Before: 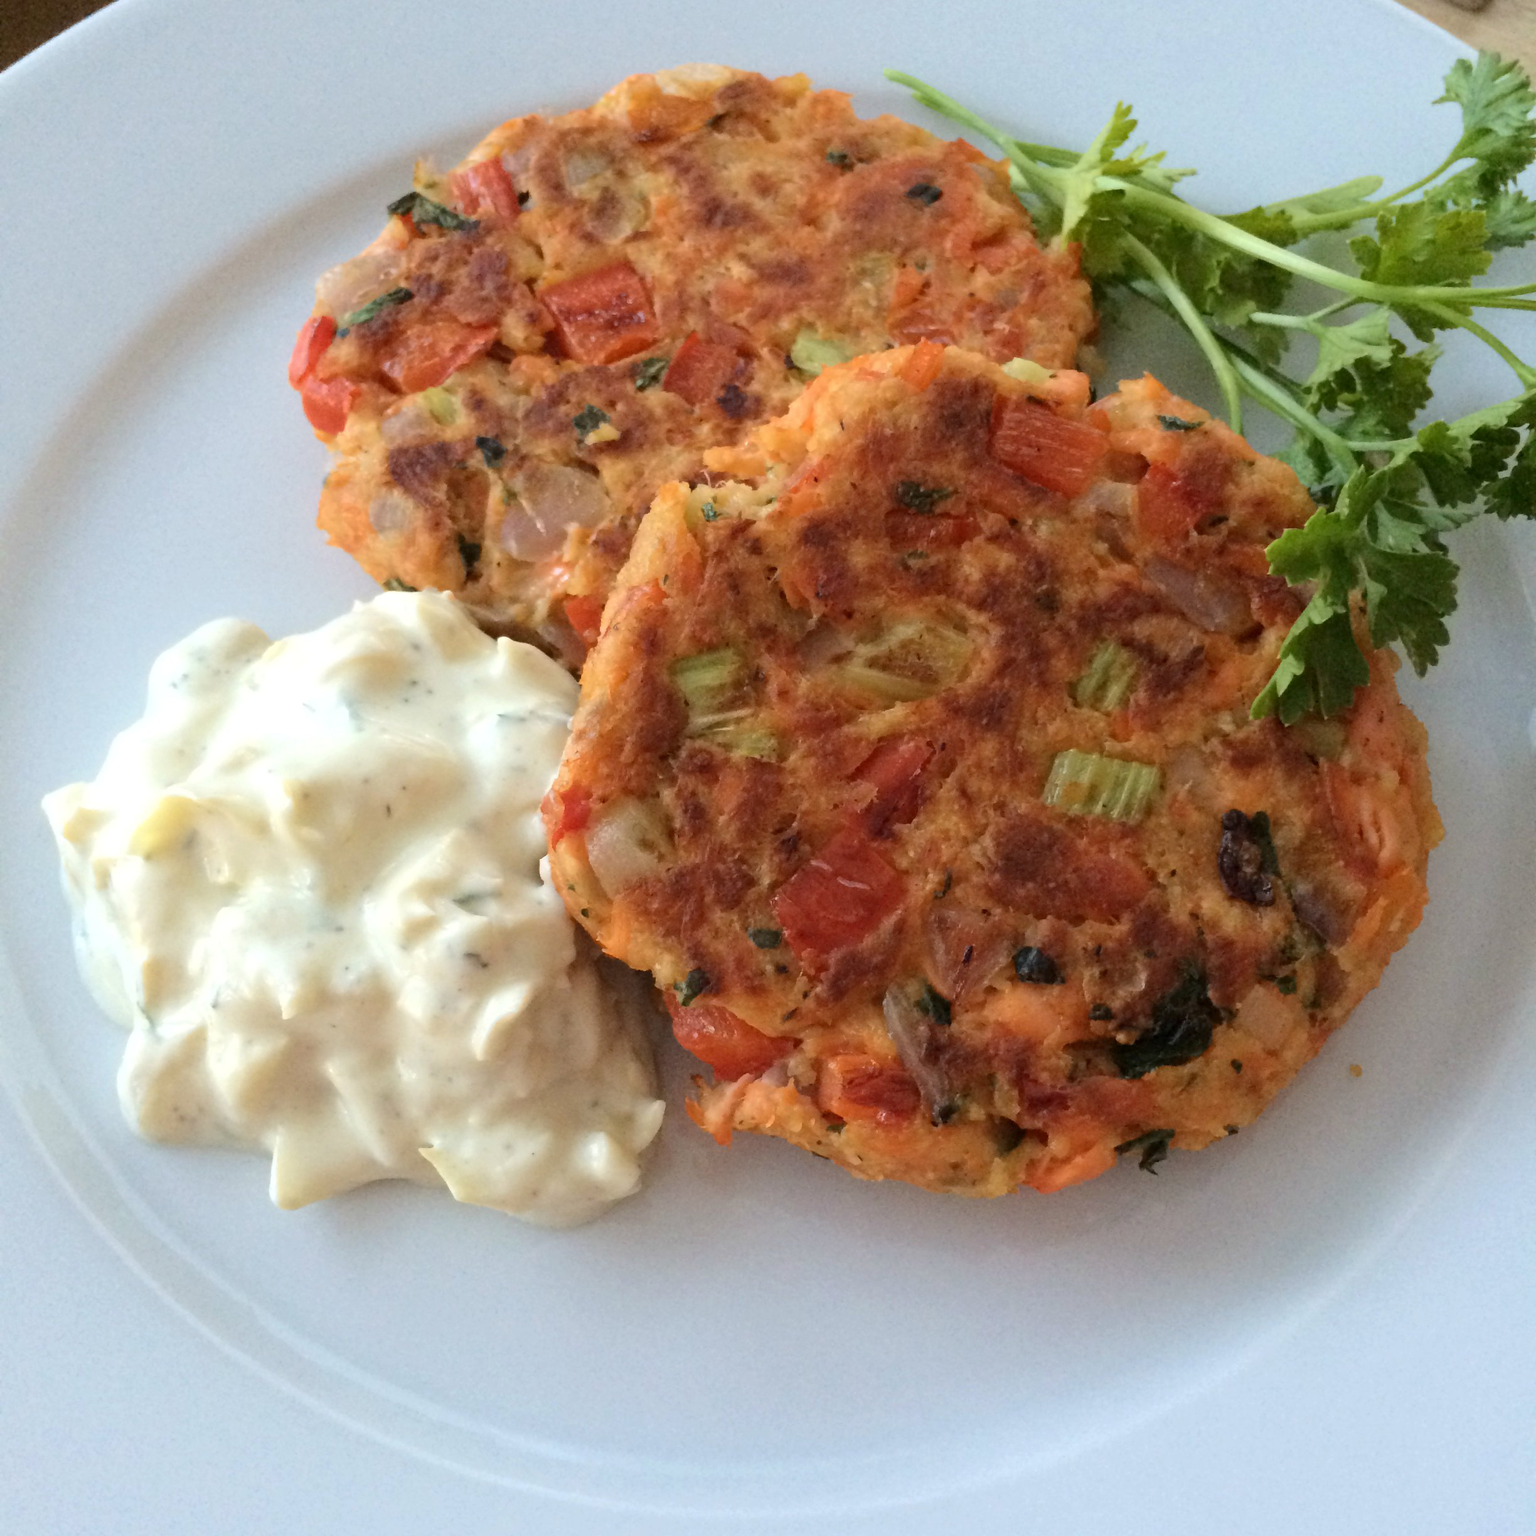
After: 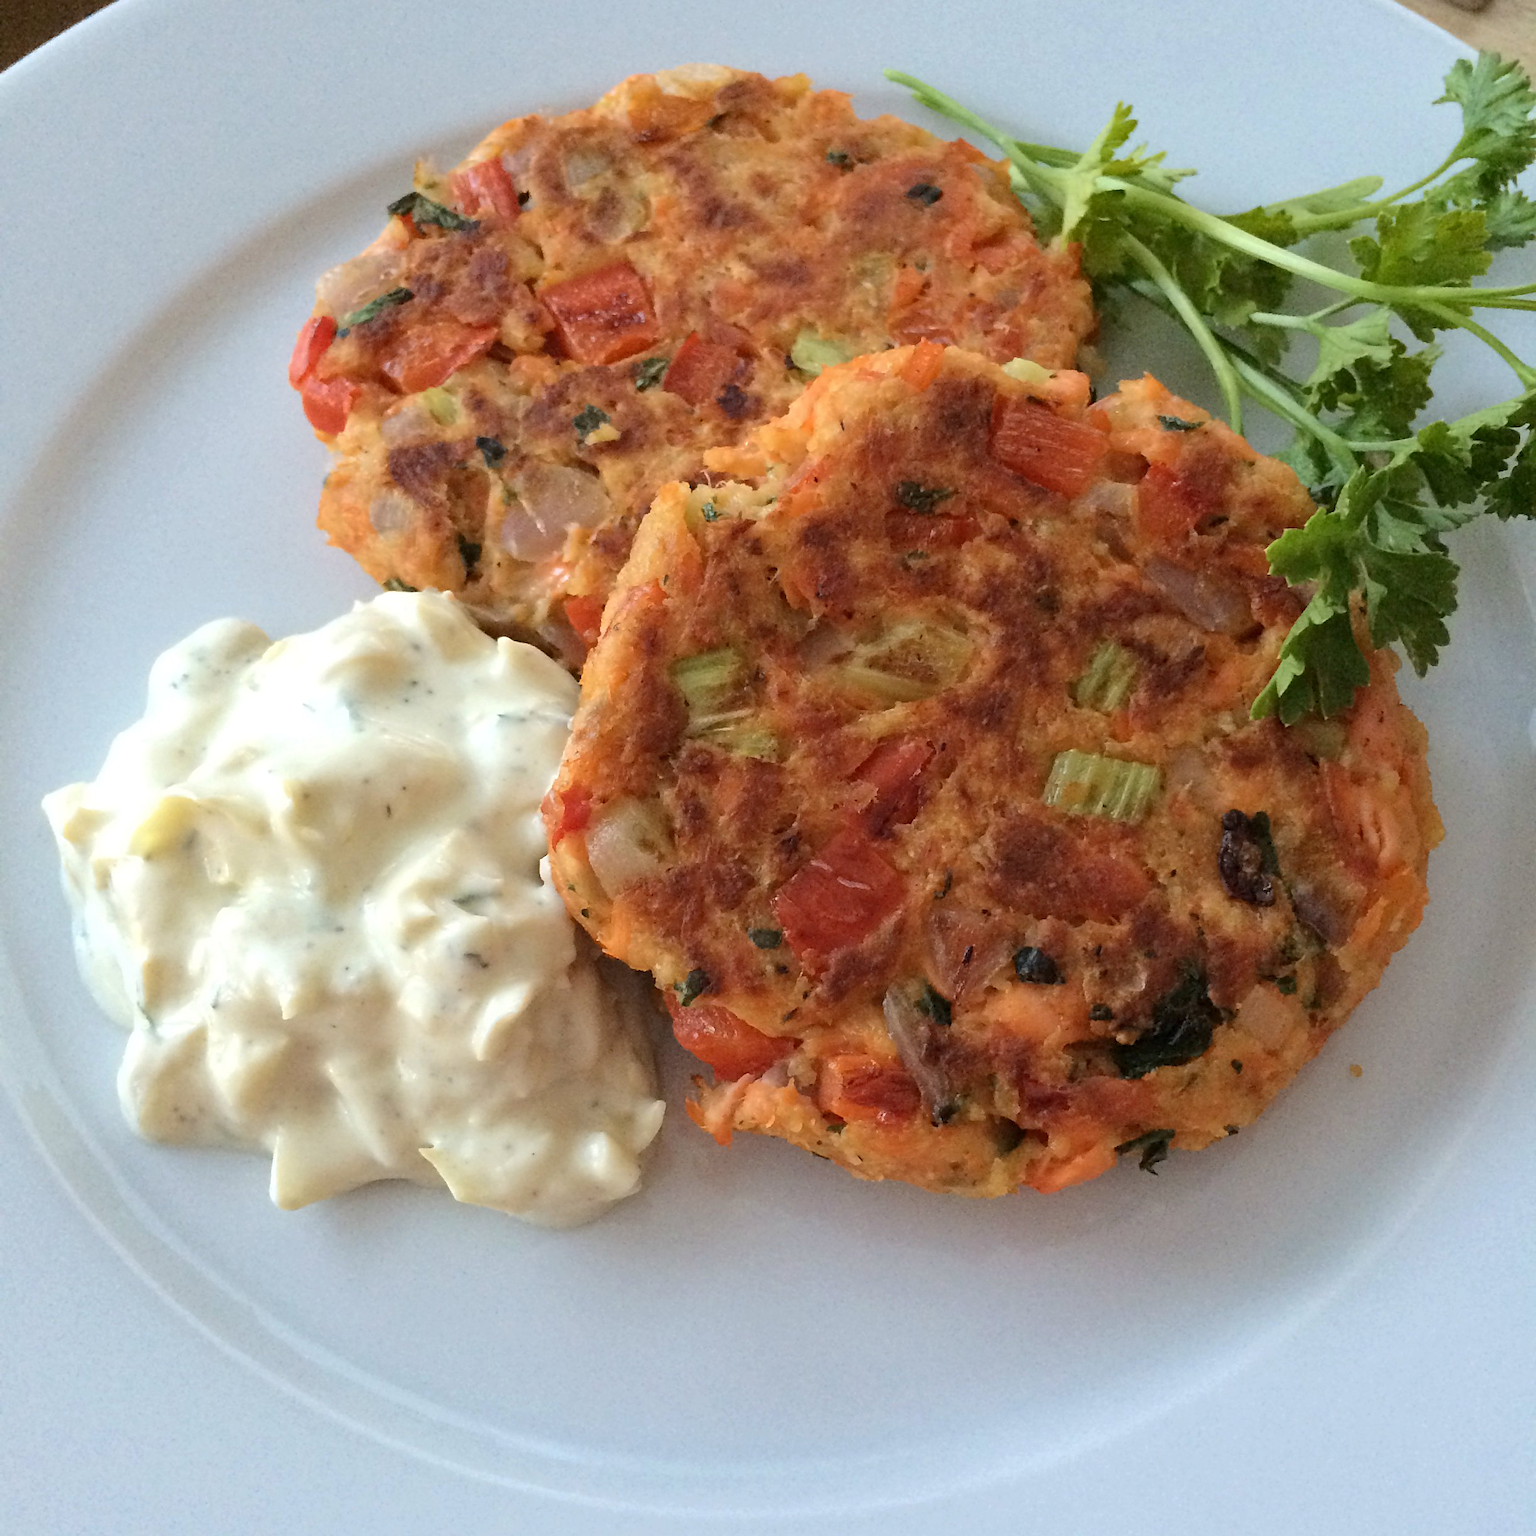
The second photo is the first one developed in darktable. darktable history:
shadows and highlights: radius 125.37, shadows 30.38, highlights -30.81, low approximation 0.01, soften with gaussian
sharpen: on, module defaults
